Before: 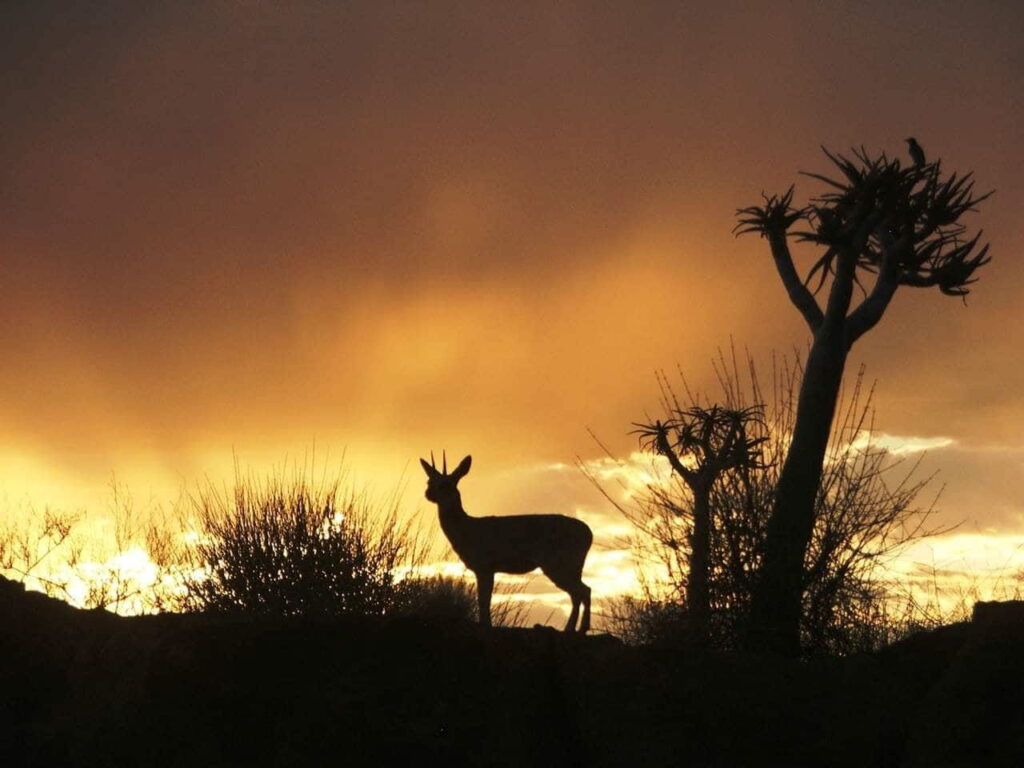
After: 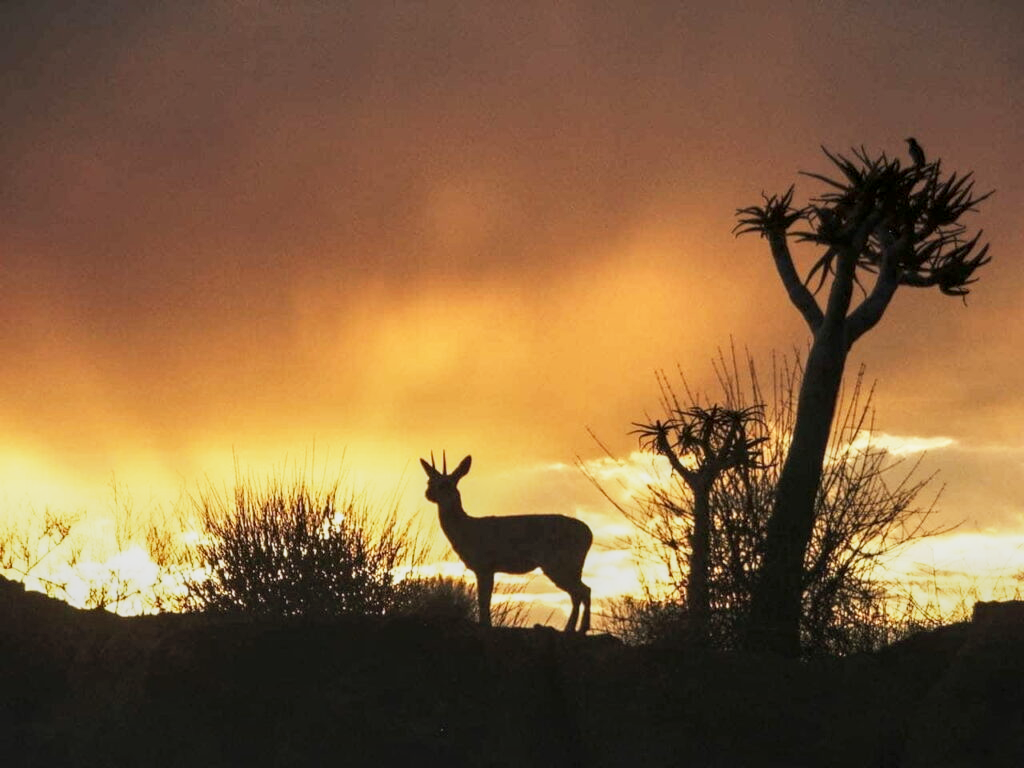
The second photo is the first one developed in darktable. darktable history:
base curve: curves: ch0 [(0, 0) (0.088, 0.125) (0.176, 0.251) (0.354, 0.501) (0.613, 0.749) (1, 0.877)], preserve colors none
local contrast: on, module defaults
